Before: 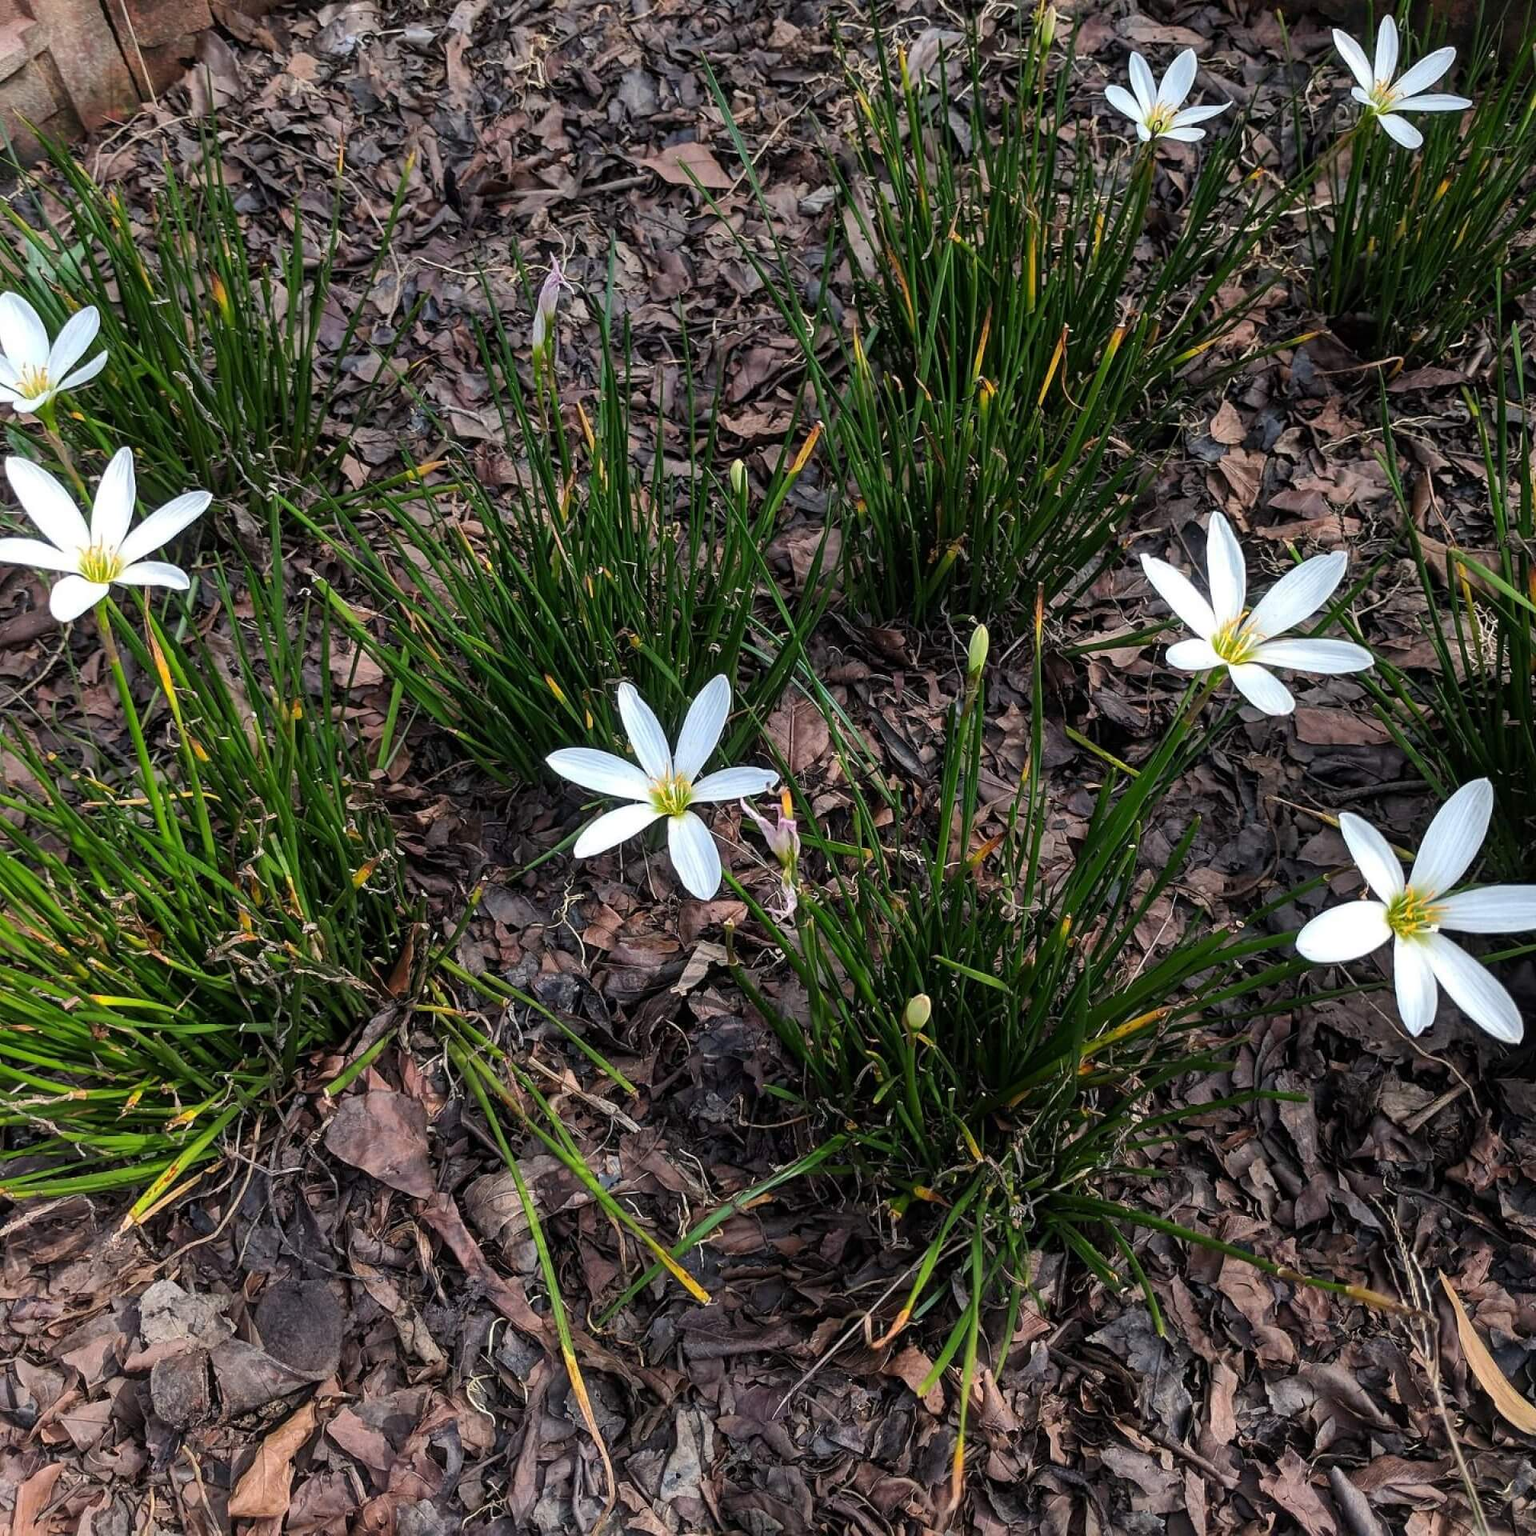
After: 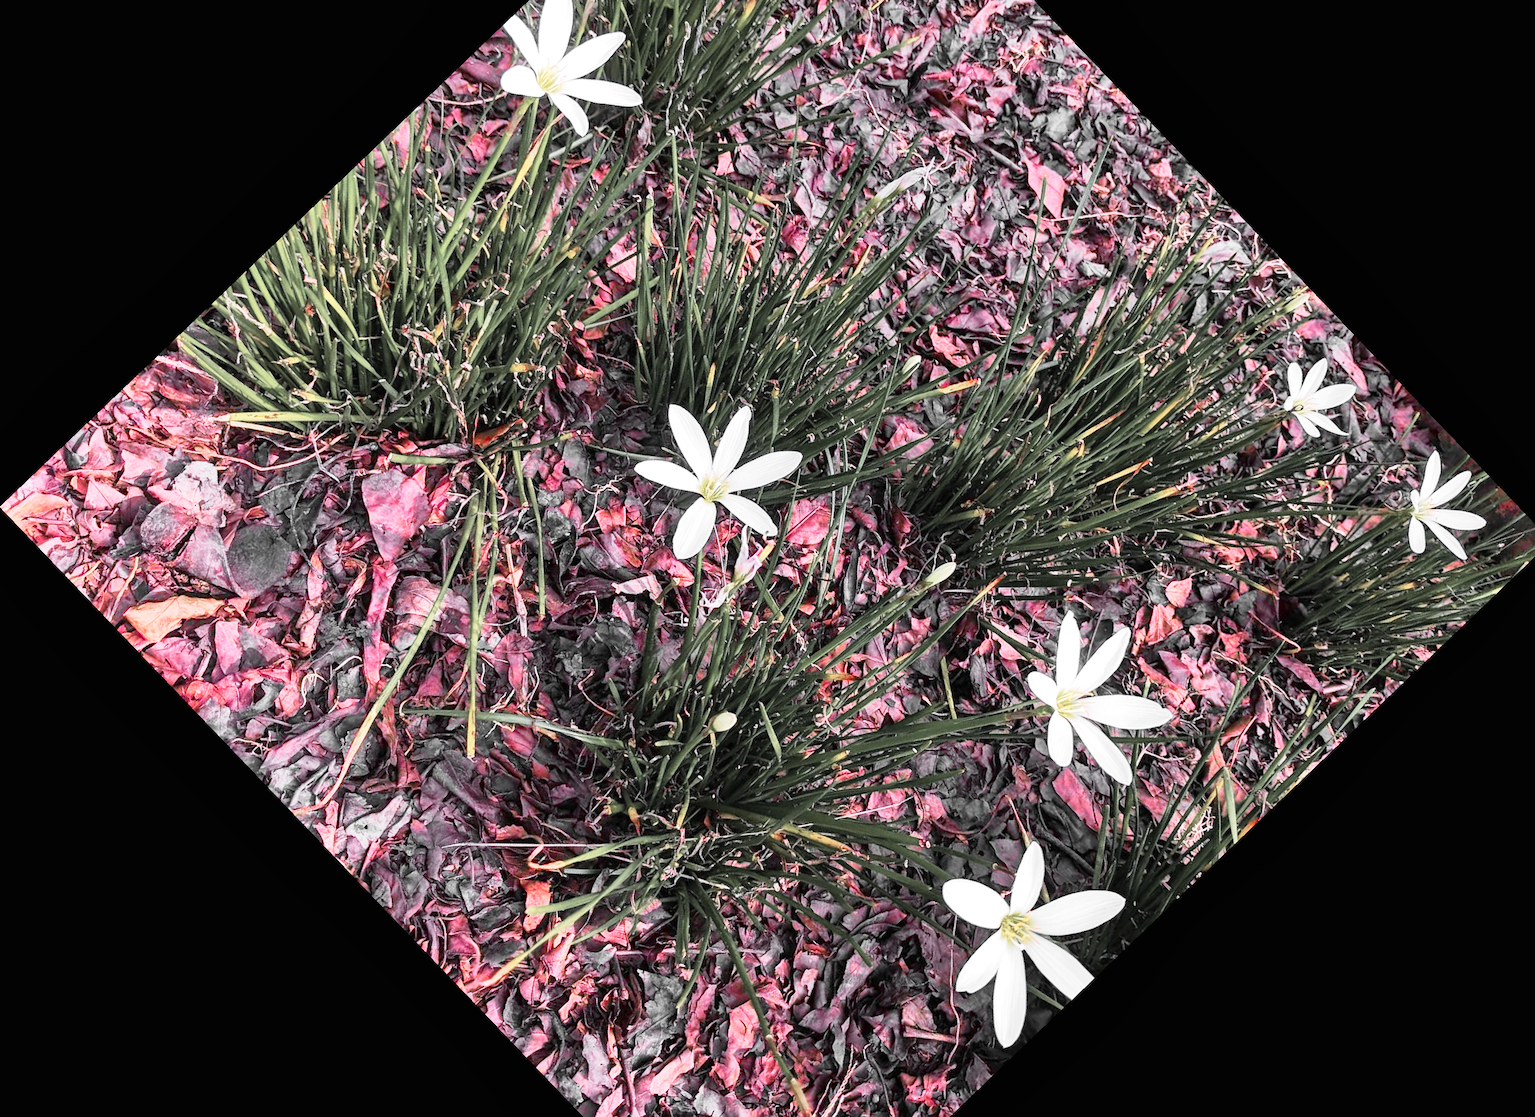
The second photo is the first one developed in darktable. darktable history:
contrast brightness saturation: contrast 0.09, saturation 0.28
shadows and highlights: shadows 49, highlights -41, soften with gaussian
exposure: black level correction 0, exposure 0.7 EV, compensate exposure bias true, compensate highlight preservation false
crop and rotate: angle -46.26°, top 16.234%, right 0.912%, bottom 11.704%
white balance: red 1.066, blue 1.119
base curve: curves: ch0 [(0, 0) (0.088, 0.125) (0.176, 0.251) (0.354, 0.501) (0.613, 0.749) (1, 0.877)], preserve colors none
color zones: curves: ch1 [(0, 0.831) (0.08, 0.771) (0.157, 0.268) (0.241, 0.207) (0.562, -0.005) (0.714, -0.013) (0.876, 0.01) (1, 0.831)]
